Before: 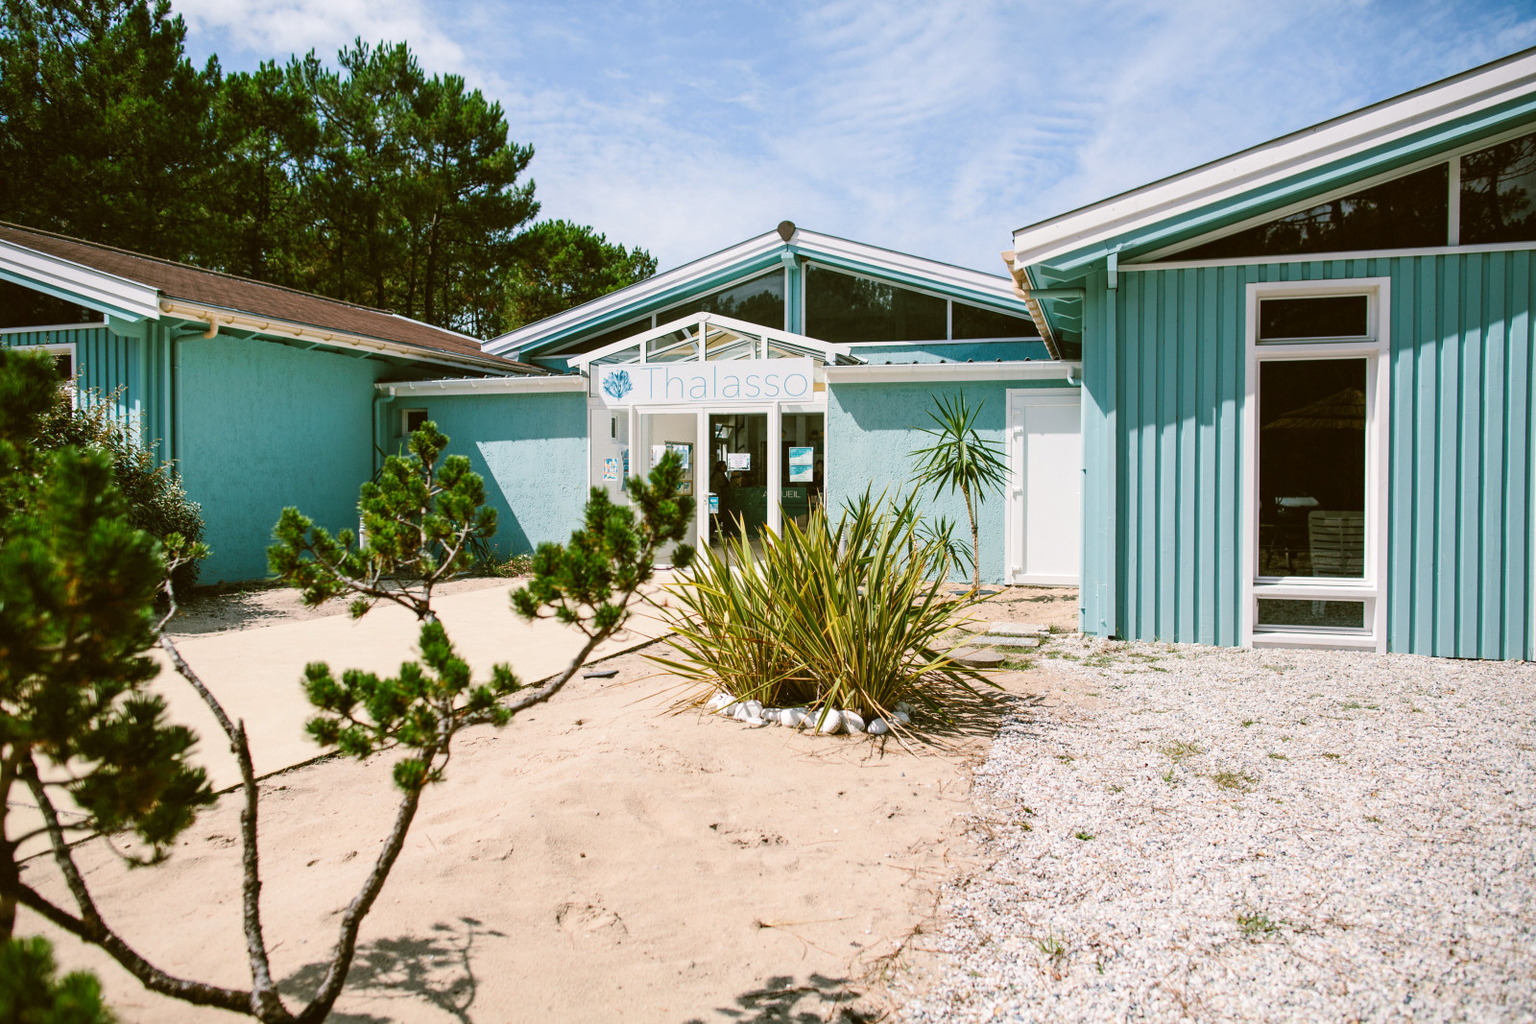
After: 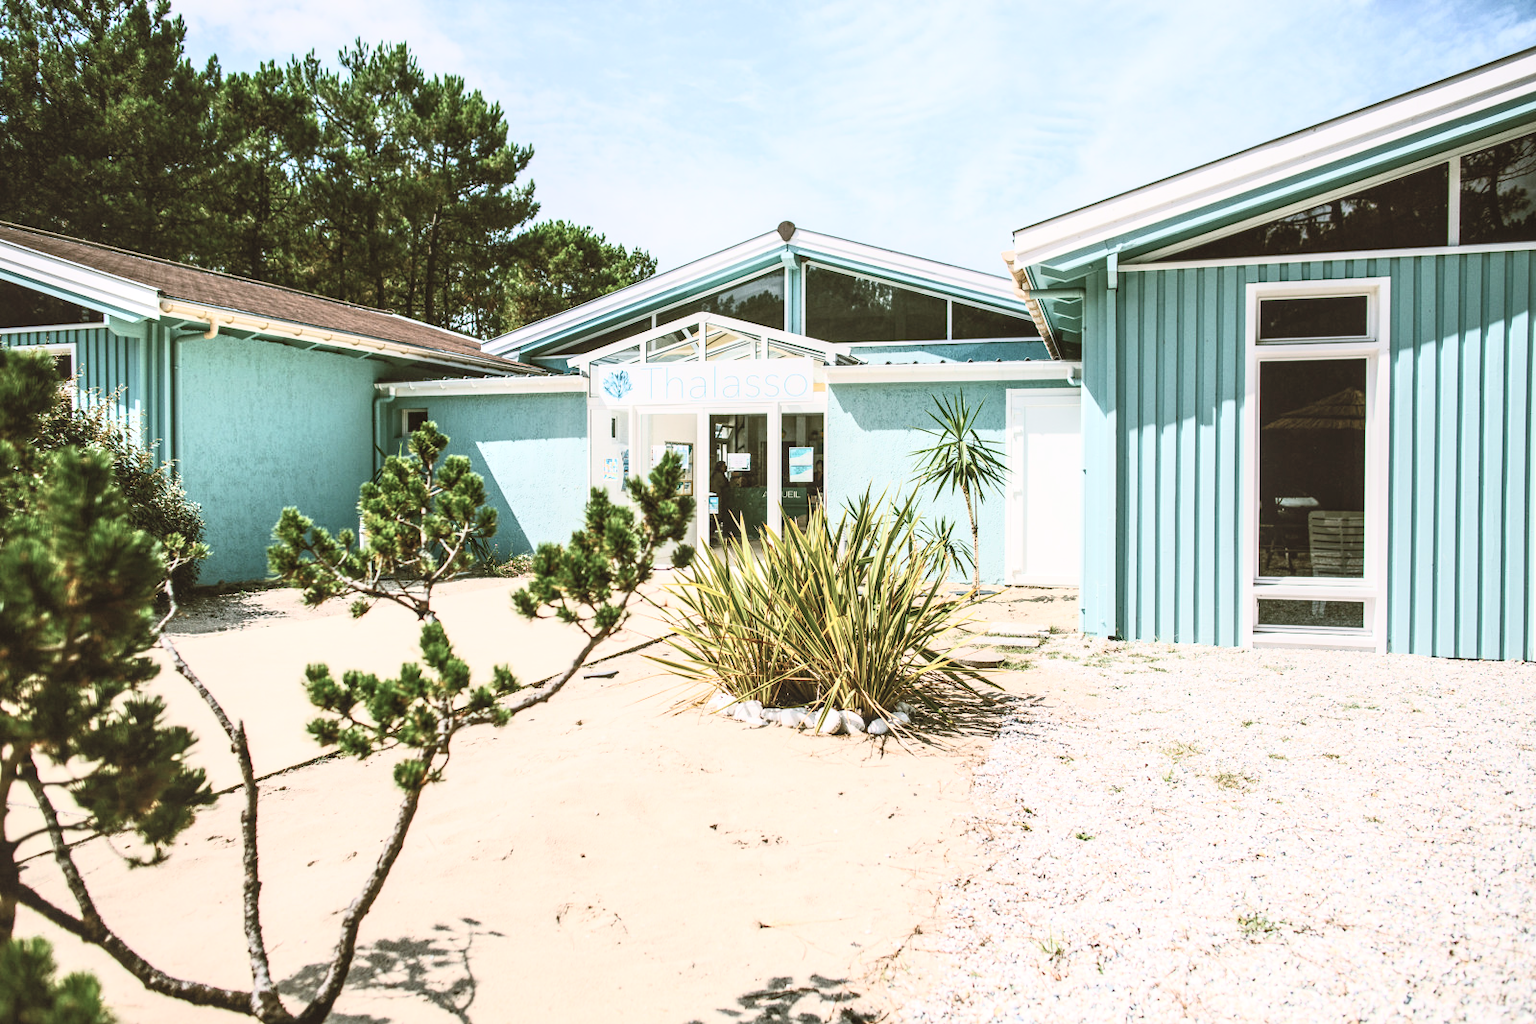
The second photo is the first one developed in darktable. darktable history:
local contrast: on, module defaults
contrast brightness saturation: contrast 0.43, brightness 0.56, saturation -0.19
